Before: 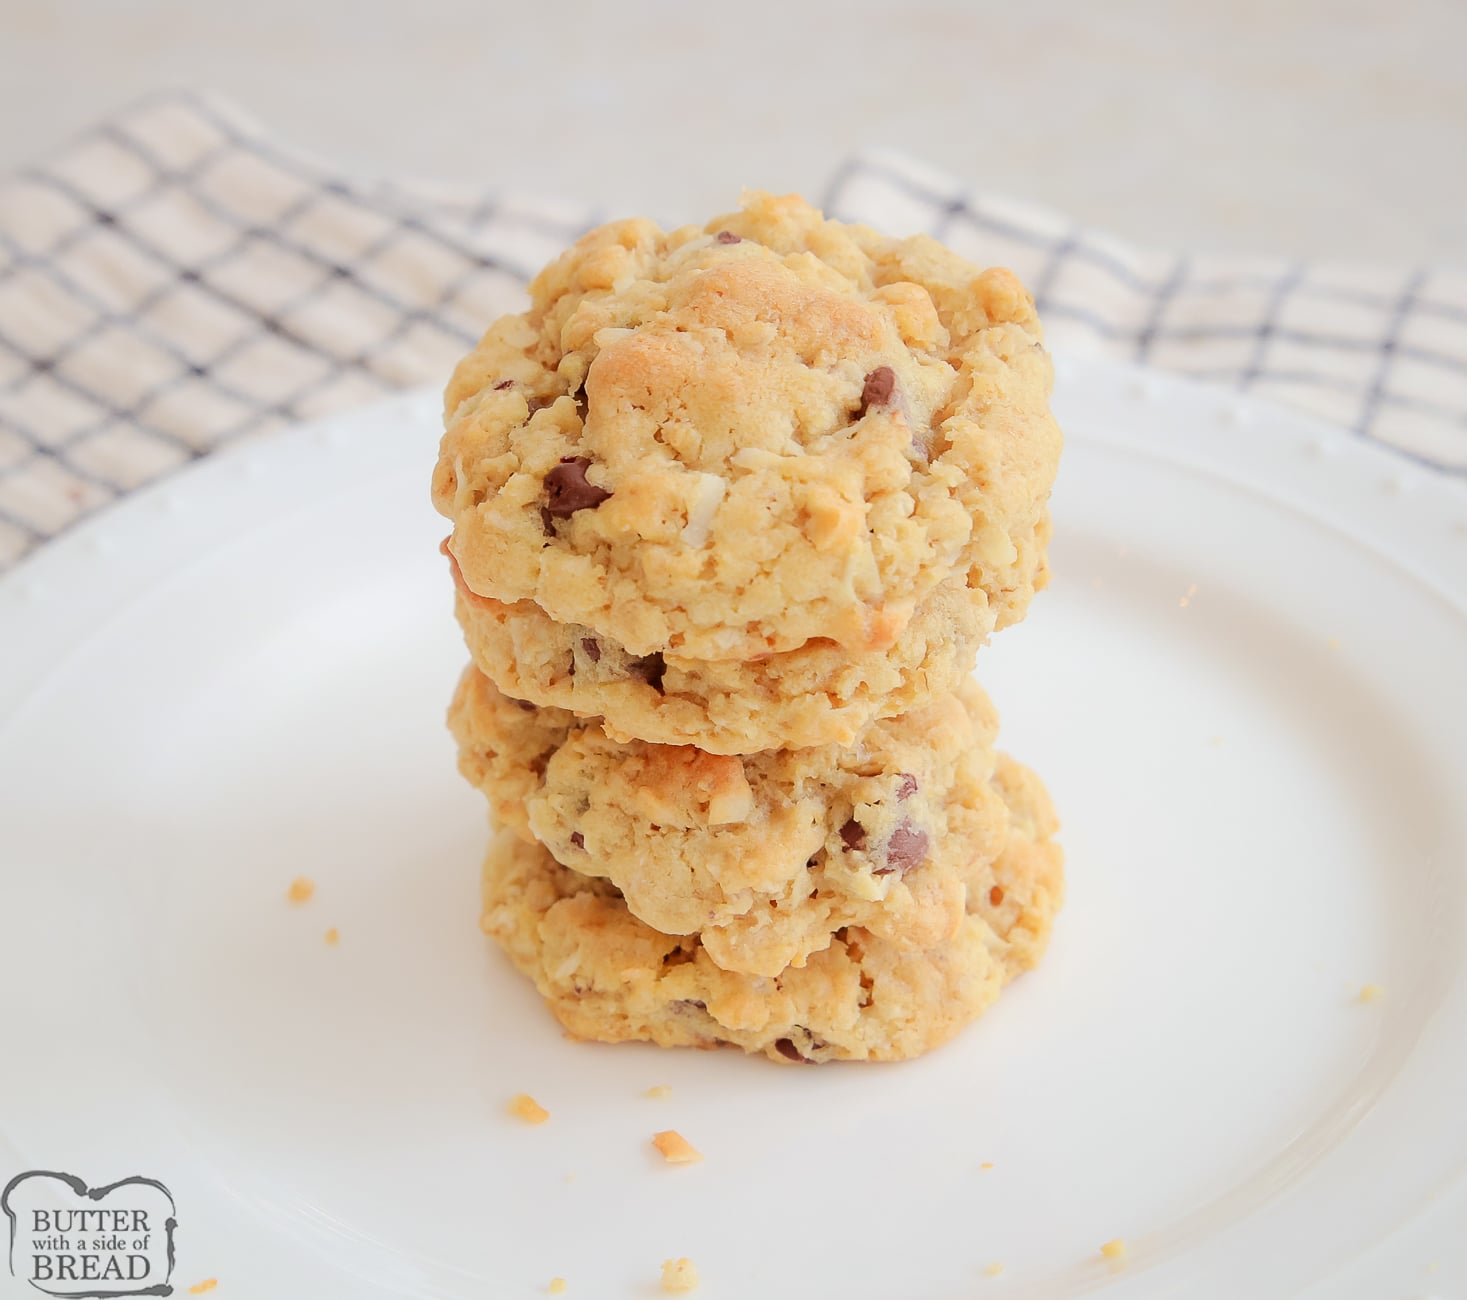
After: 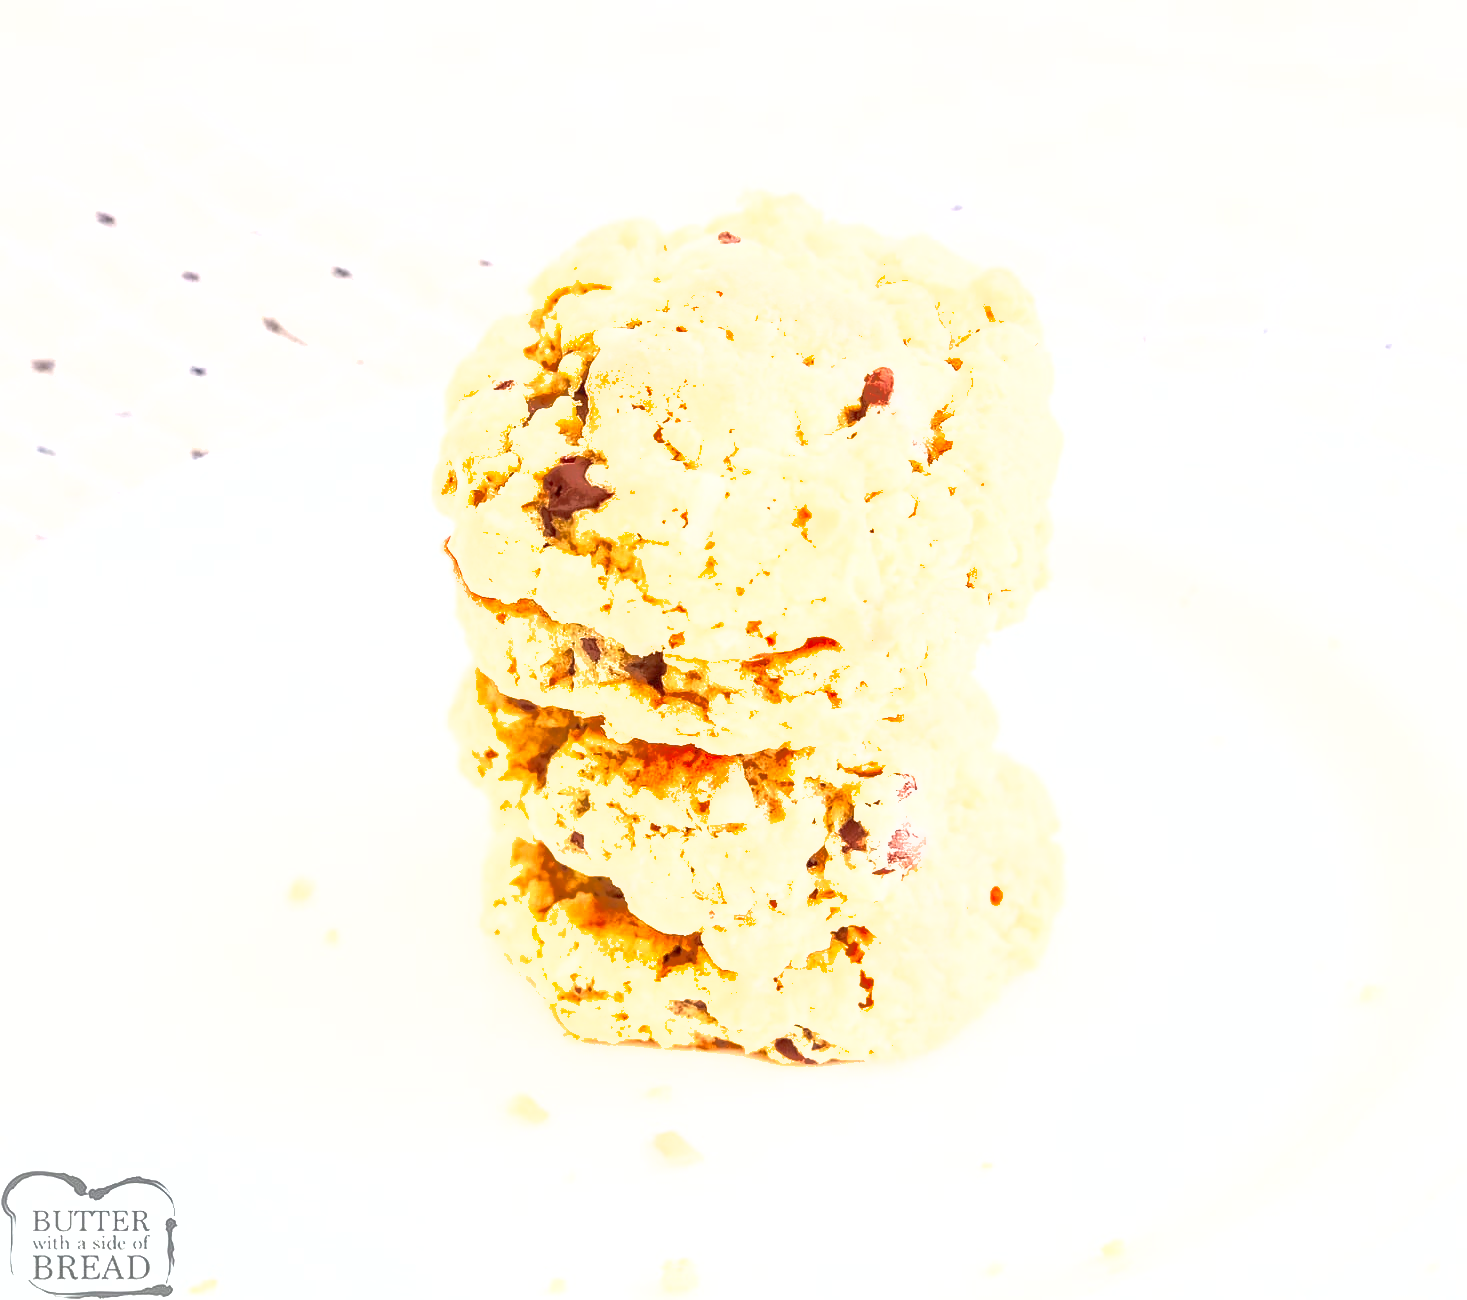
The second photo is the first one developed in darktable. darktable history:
exposure: black level correction 0, exposure 1.2 EV, compensate exposure bias true, compensate highlight preservation false
contrast brightness saturation: contrast 0.14
local contrast: on, module defaults
tone equalizer: -8 EV -0.417 EV, -7 EV -0.389 EV, -6 EV -0.333 EV, -5 EV -0.222 EV, -3 EV 0.222 EV, -2 EV 0.333 EV, -1 EV 0.389 EV, +0 EV 0.417 EV, edges refinement/feathering 500, mask exposure compensation -1.57 EV, preserve details no
shadows and highlights: on, module defaults
